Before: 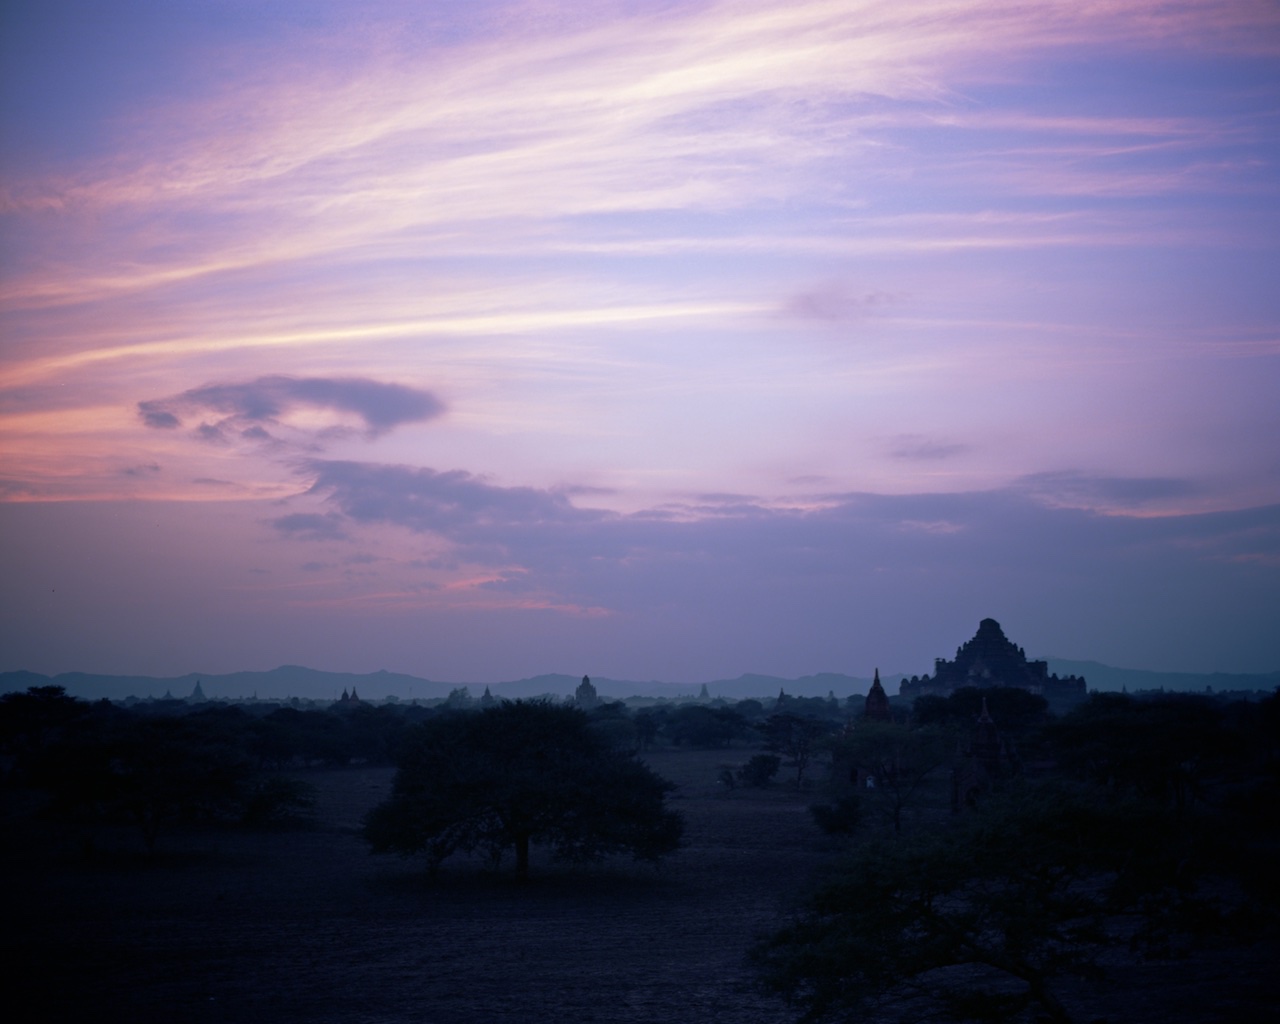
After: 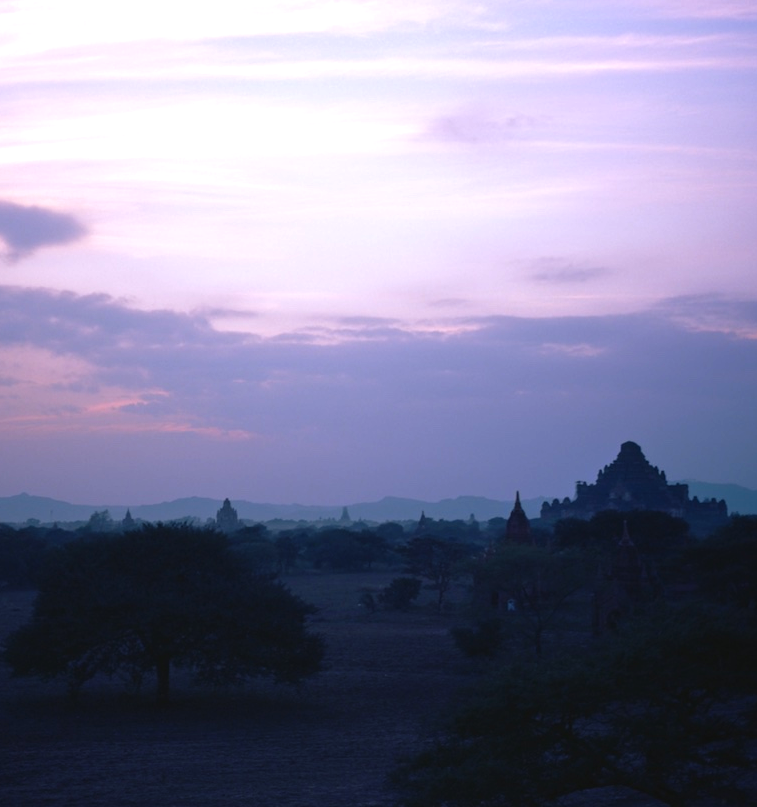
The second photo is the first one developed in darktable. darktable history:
crop and rotate: left 28.106%, top 17.318%, right 12.739%, bottom 3.82%
color balance rgb: global offset › luminance 0.469%, perceptual saturation grading › global saturation 0.864%, perceptual saturation grading › highlights -30.677%, perceptual saturation grading › shadows 19.8%, perceptual brilliance grading › highlights 11.594%, global vibrance 25.543%
exposure: exposure 0.21 EV, compensate exposure bias true, compensate highlight preservation false
